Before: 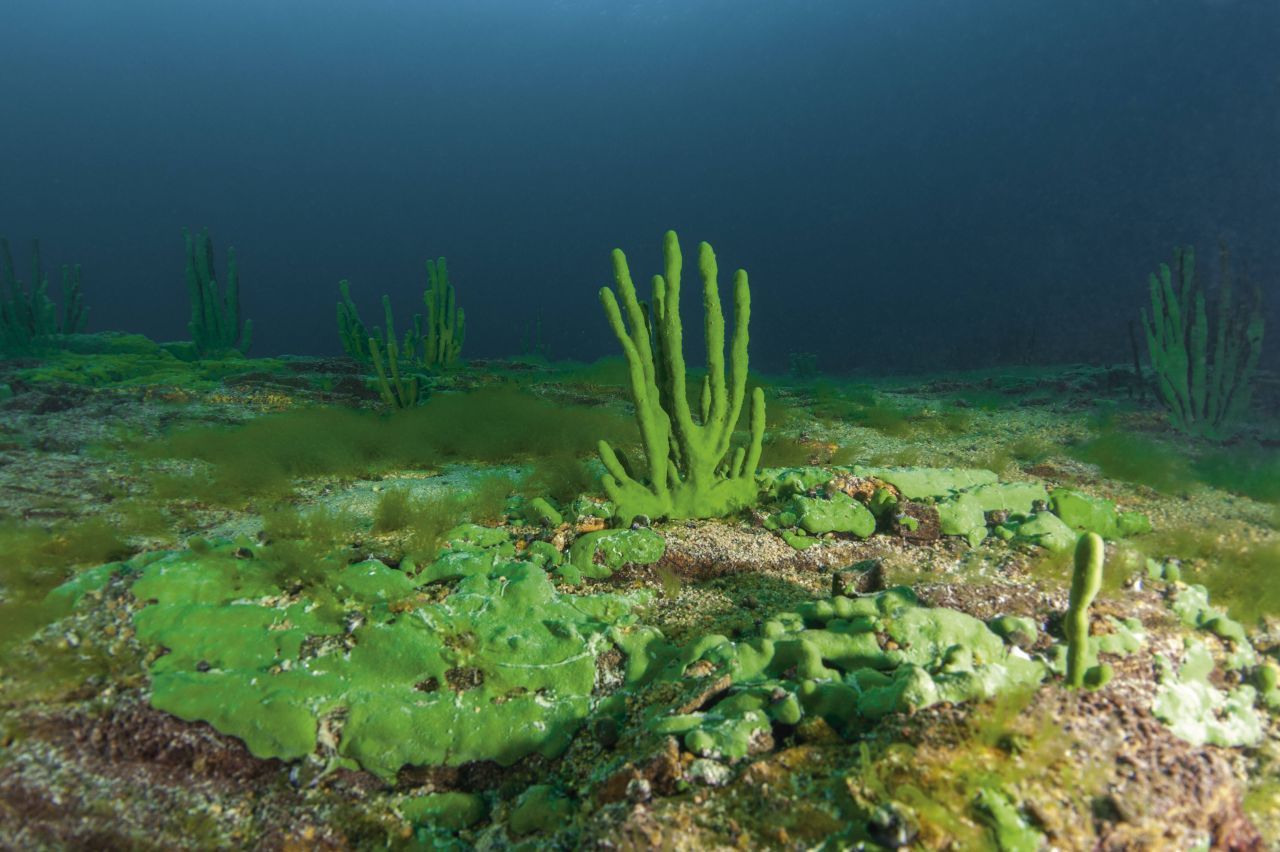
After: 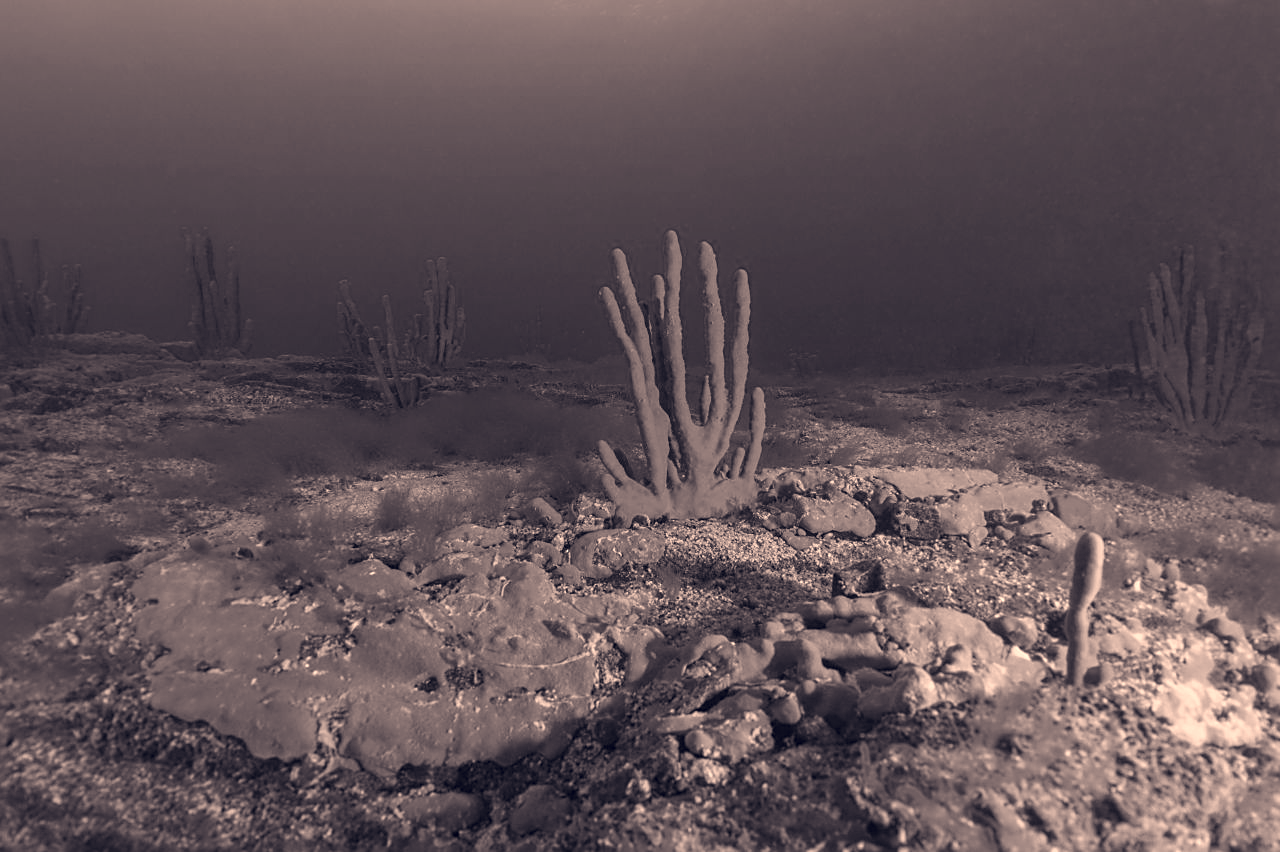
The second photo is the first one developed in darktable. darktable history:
color calibration: output gray [0.253, 0.26, 0.487, 0], illuminant as shot in camera, x 0.36, y 0.363, temperature 4584.5 K
color correction: highlights a* 20.11, highlights b* 27.17, shadows a* 3.46, shadows b* -16.59, saturation 0.745
sharpen: amount 0.462
